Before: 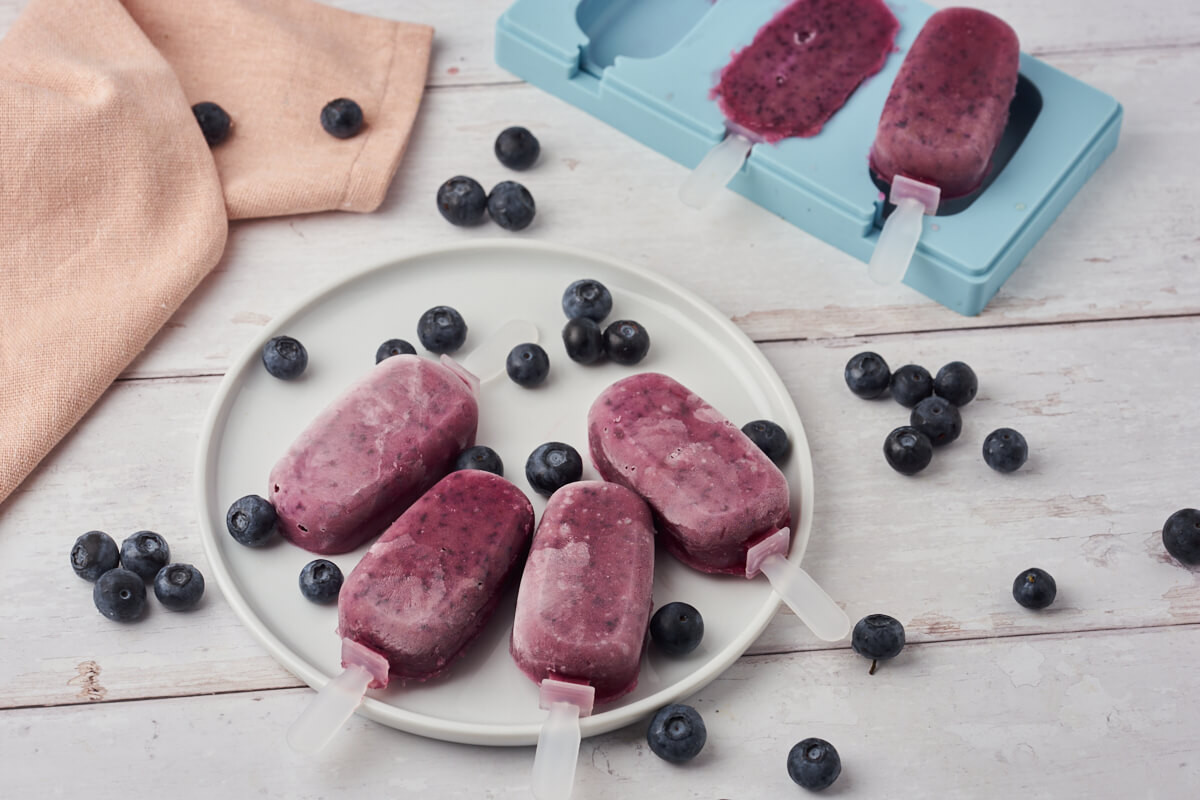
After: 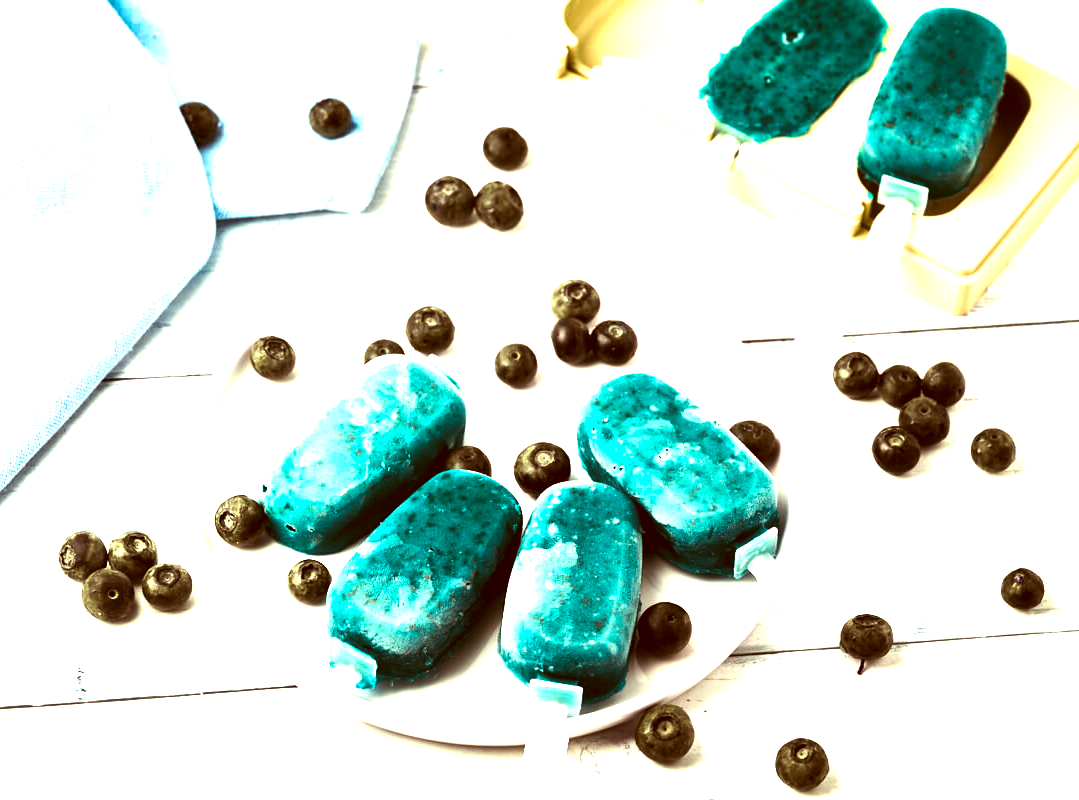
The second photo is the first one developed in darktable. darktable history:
crop and rotate: left 1.064%, right 8.941%
exposure: exposure 0.506 EV, compensate exposure bias true, compensate highlight preservation false
color balance rgb: shadows lift › luminance 0.592%, shadows lift › chroma 6.792%, shadows lift › hue 299.79°, highlights gain › luminance 1.192%, highlights gain › chroma 0.302%, highlights gain › hue 42.8°, perceptual saturation grading › global saturation 16.102%, hue shift -150.17°, perceptual brilliance grading › global brilliance 29.636%, perceptual brilliance grading › highlights 49.874%, perceptual brilliance grading › mid-tones 50.015%, perceptual brilliance grading › shadows -21.839%, contrast 34.536%, saturation formula JzAzBz (2021)
color correction: highlights a* 1.2, highlights b* 24.54, shadows a* 15.28, shadows b* 24.73
